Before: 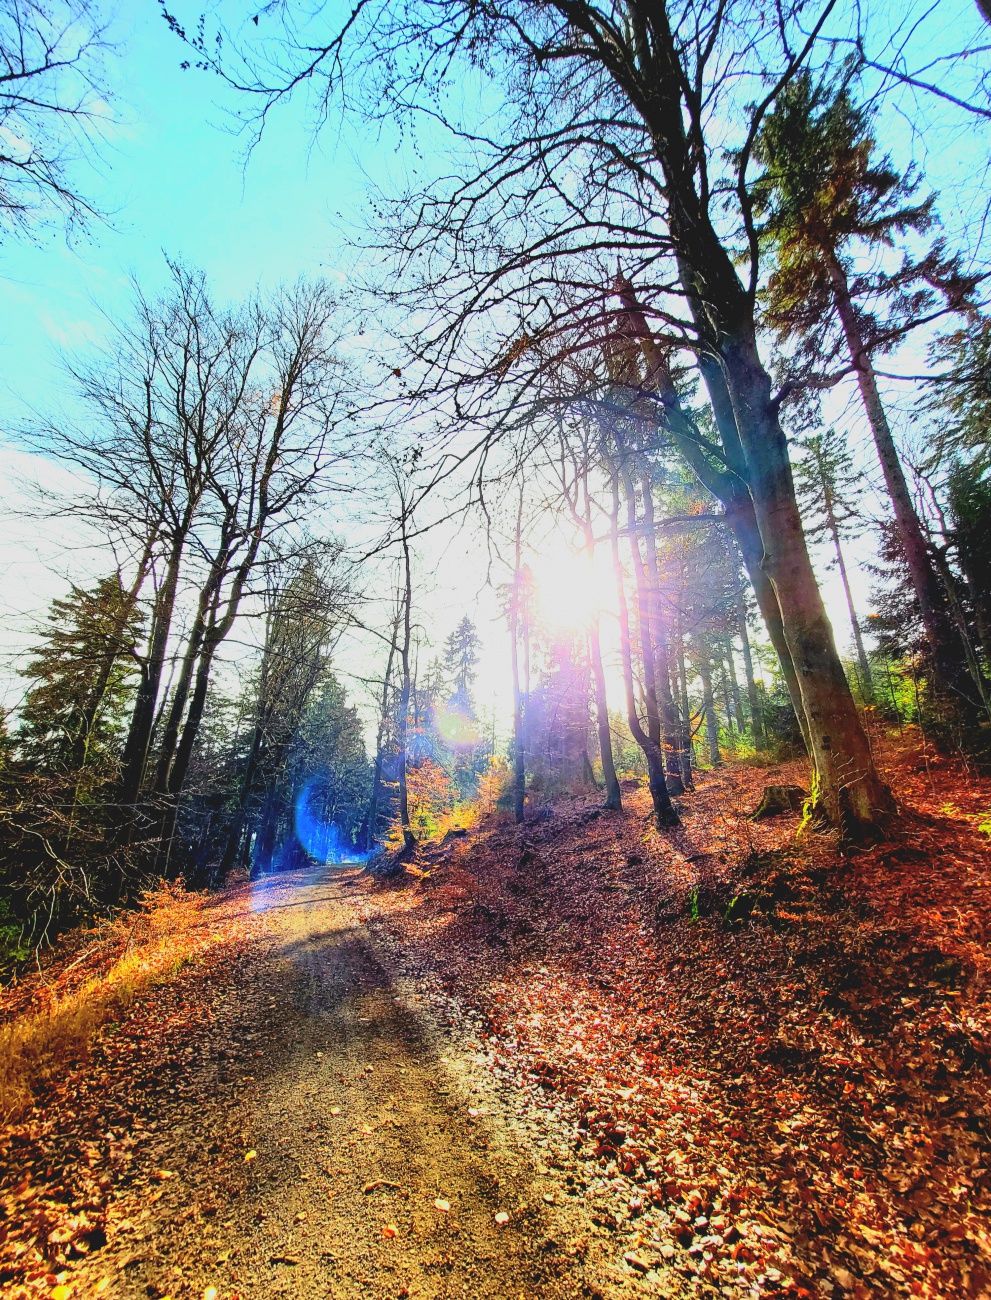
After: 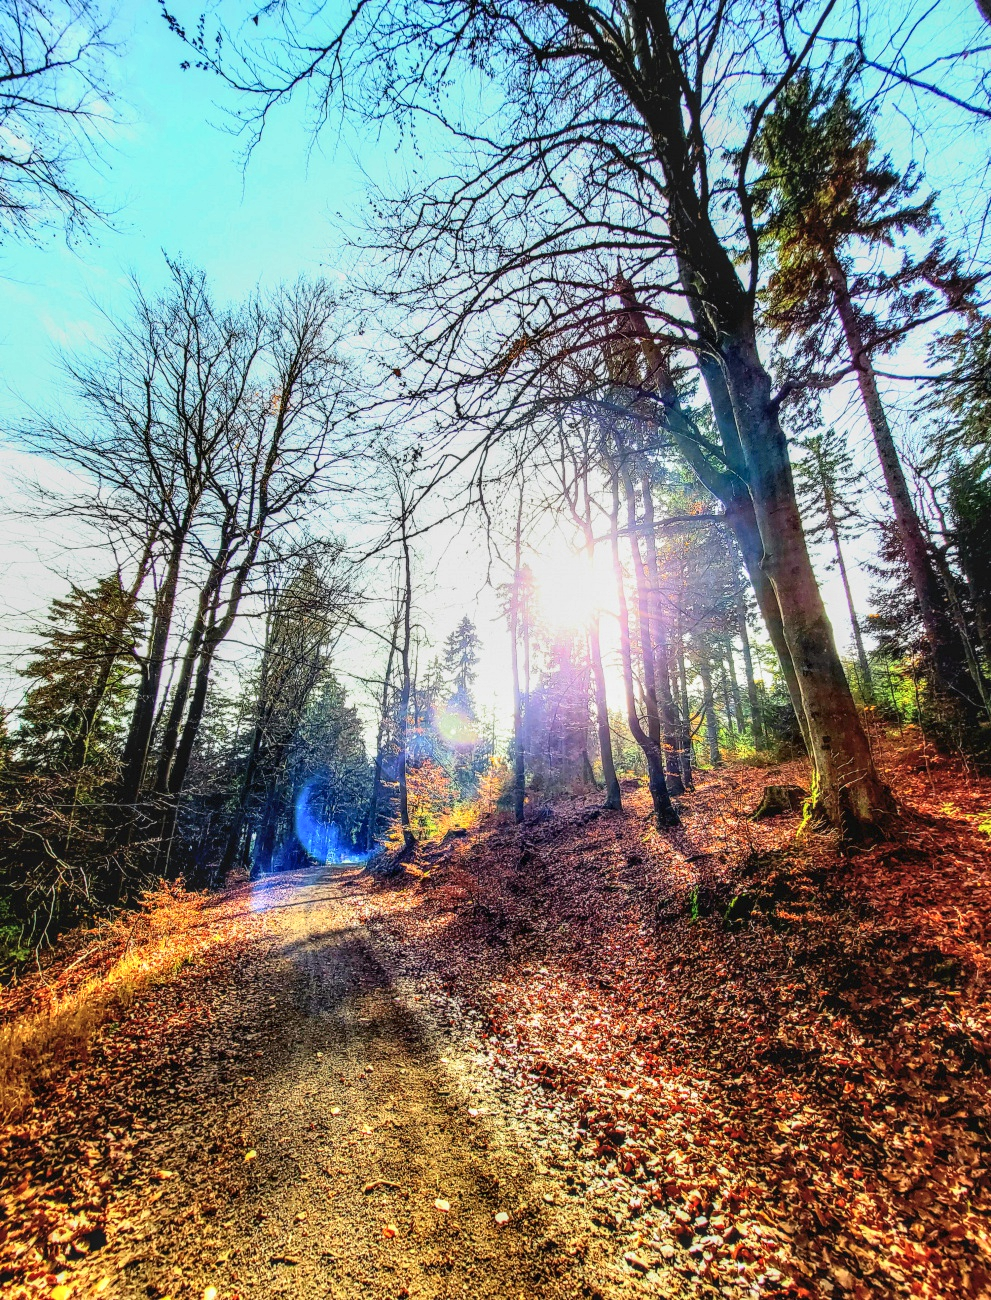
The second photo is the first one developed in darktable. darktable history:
local contrast: highlights 27%, detail 150%
